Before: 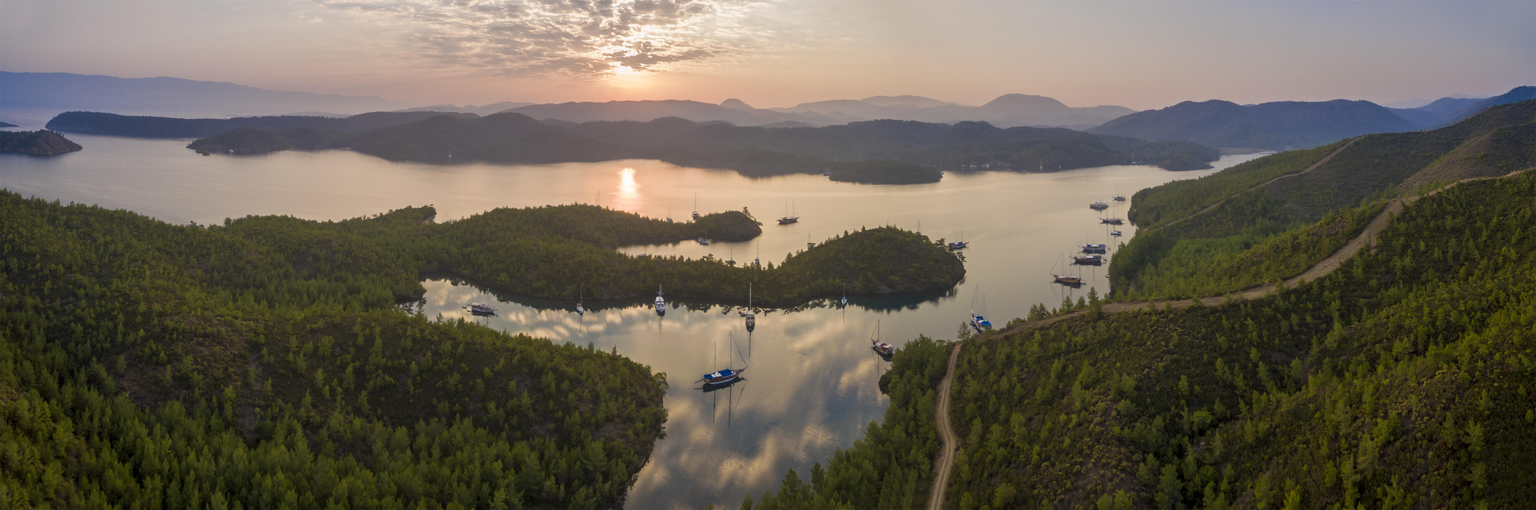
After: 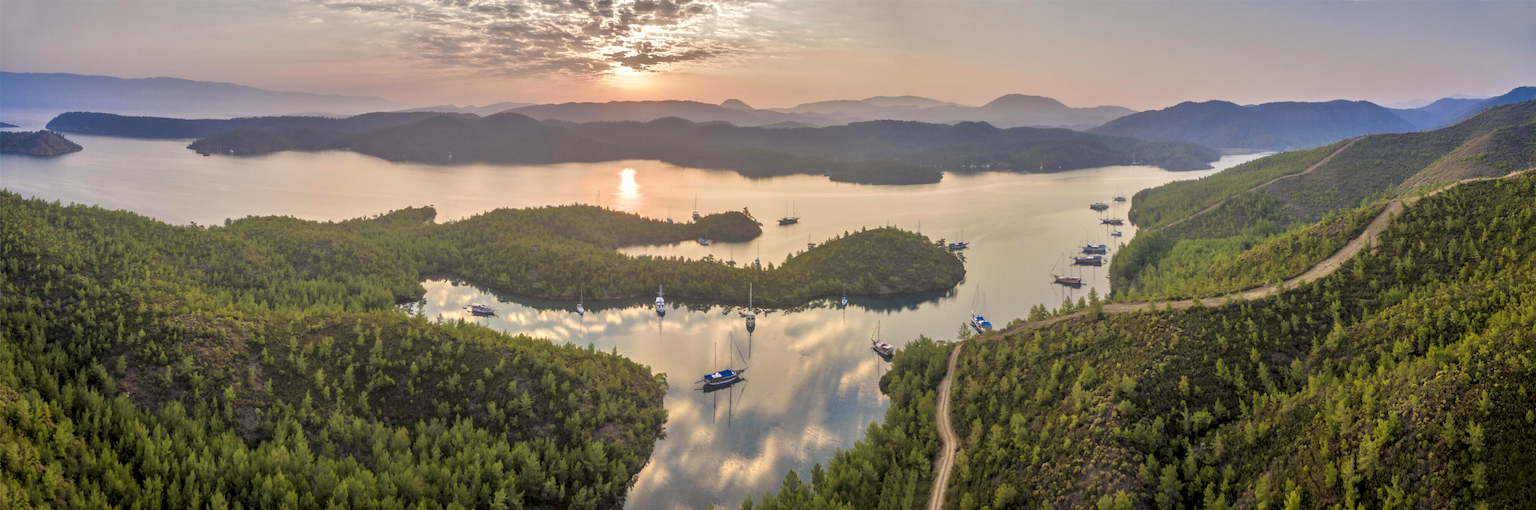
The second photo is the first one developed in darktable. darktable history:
tone equalizer: -7 EV 0.15 EV, -6 EV 0.6 EV, -5 EV 1.15 EV, -4 EV 1.33 EV, -3 EV 1.15 EV, -2 EV 0.6 EV, -1 EV 0.15 EV, mask exposure compensation -0.5 EV
local contrast: on, module defaults
shadows and highlights: shadows 22.7, highlights -48.71, soften with gaussian
